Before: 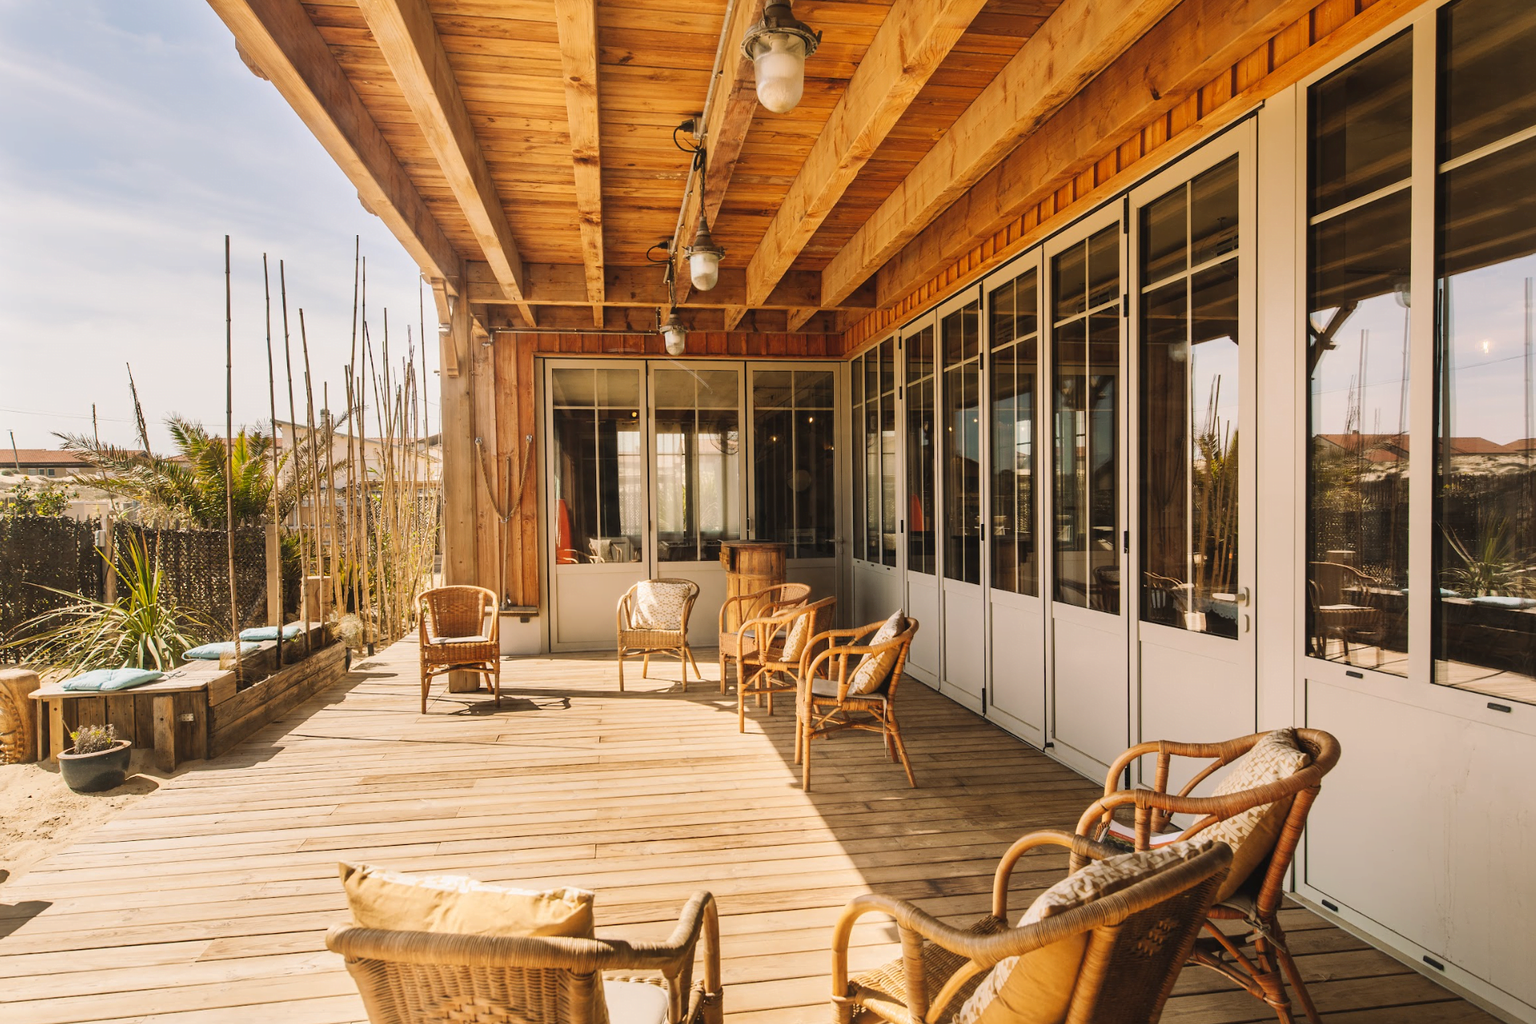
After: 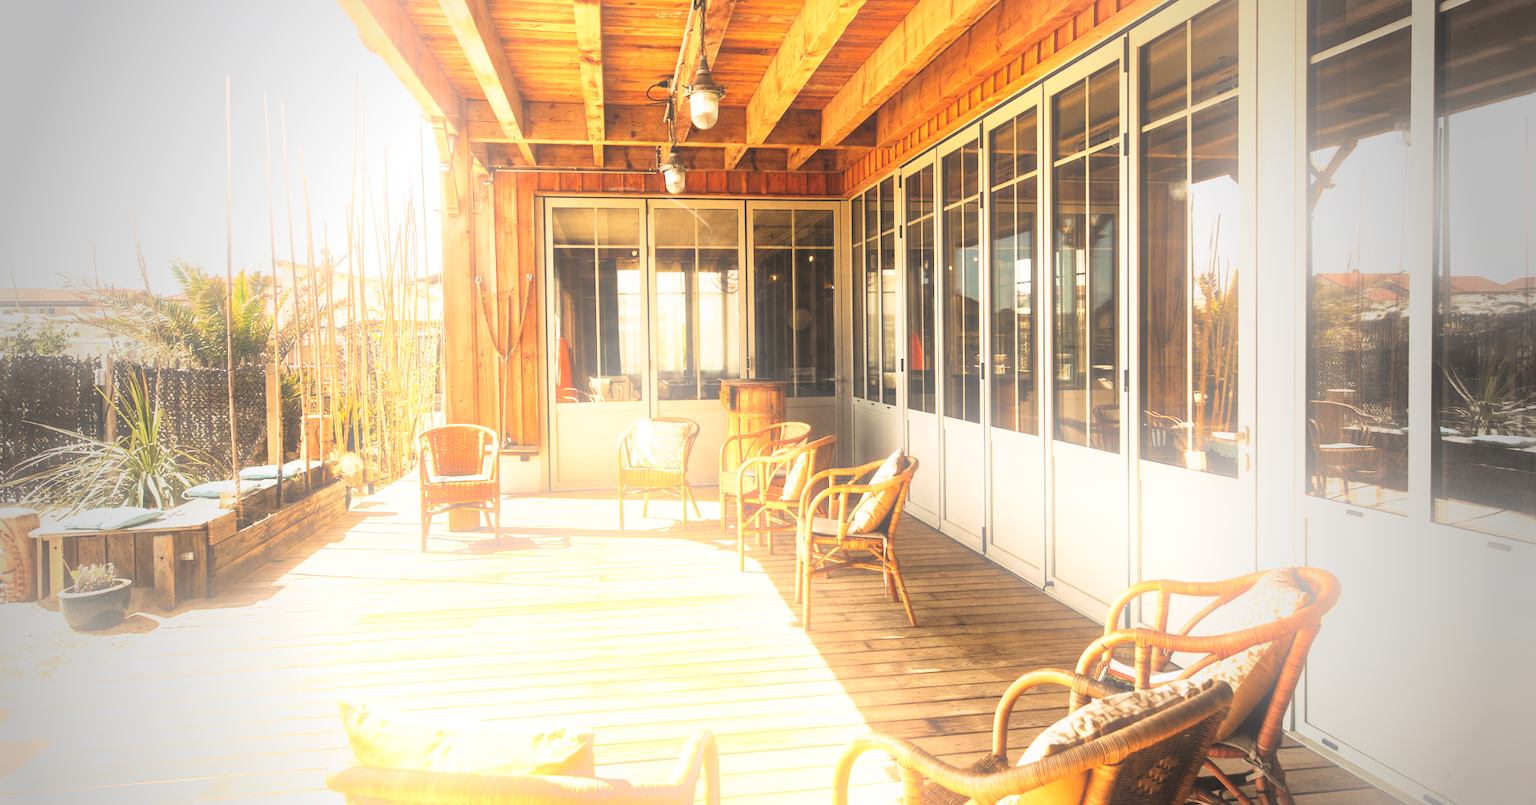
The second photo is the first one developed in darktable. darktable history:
base curve: curves: ch0 [(0, 0) (0.495, 0.917) (1, 1)], preserve colors none
bloom: size 16%, threshold 98%, strength 20%
haze removal: strength -0.1, adaptive false
crop and rotate: top 15.774%, bottom 5.506%
vignetting: fall-off start 64.63%, center (-0.034, 0.148), width/height ratio 0.881
